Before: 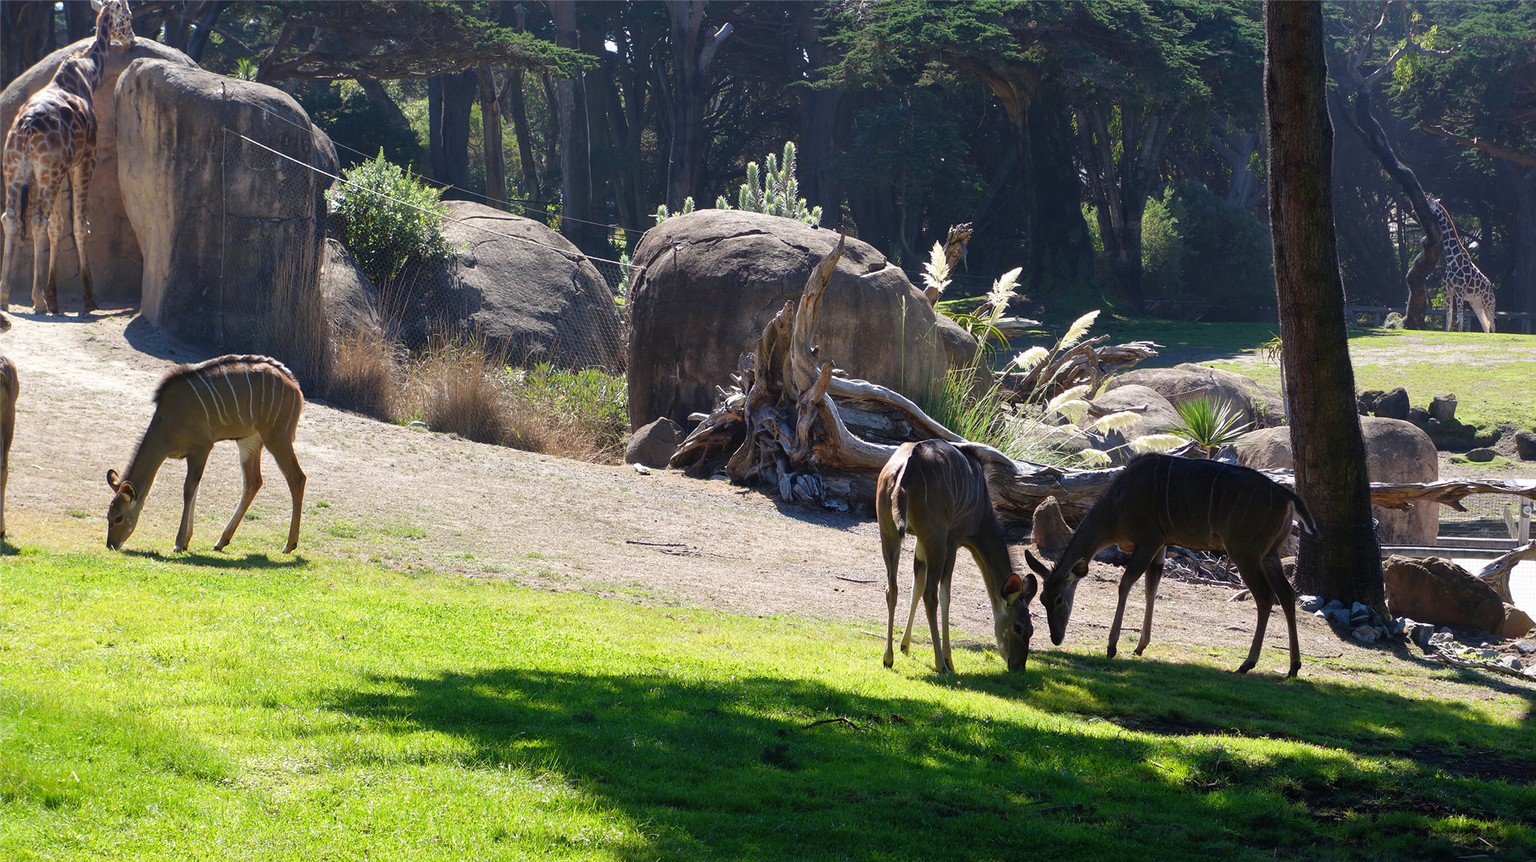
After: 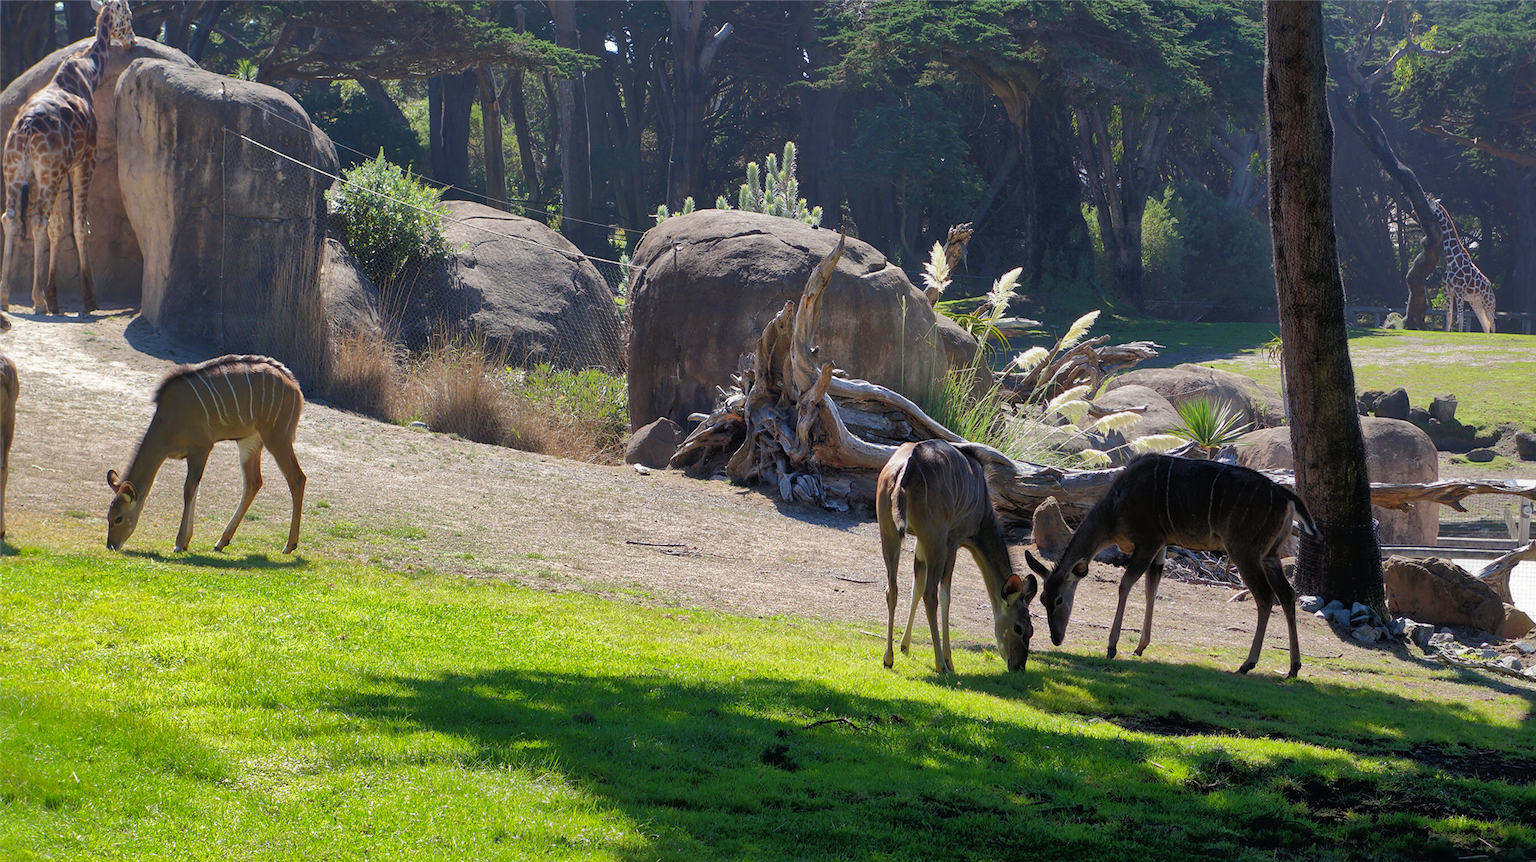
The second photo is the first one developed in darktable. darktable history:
shadows and highlights: shadows 39.54, highlights -59.89
tone equalizer: -8 EV -1.88 EV, -7 EV -1.17 EV, -6 EV -1.6 EV
